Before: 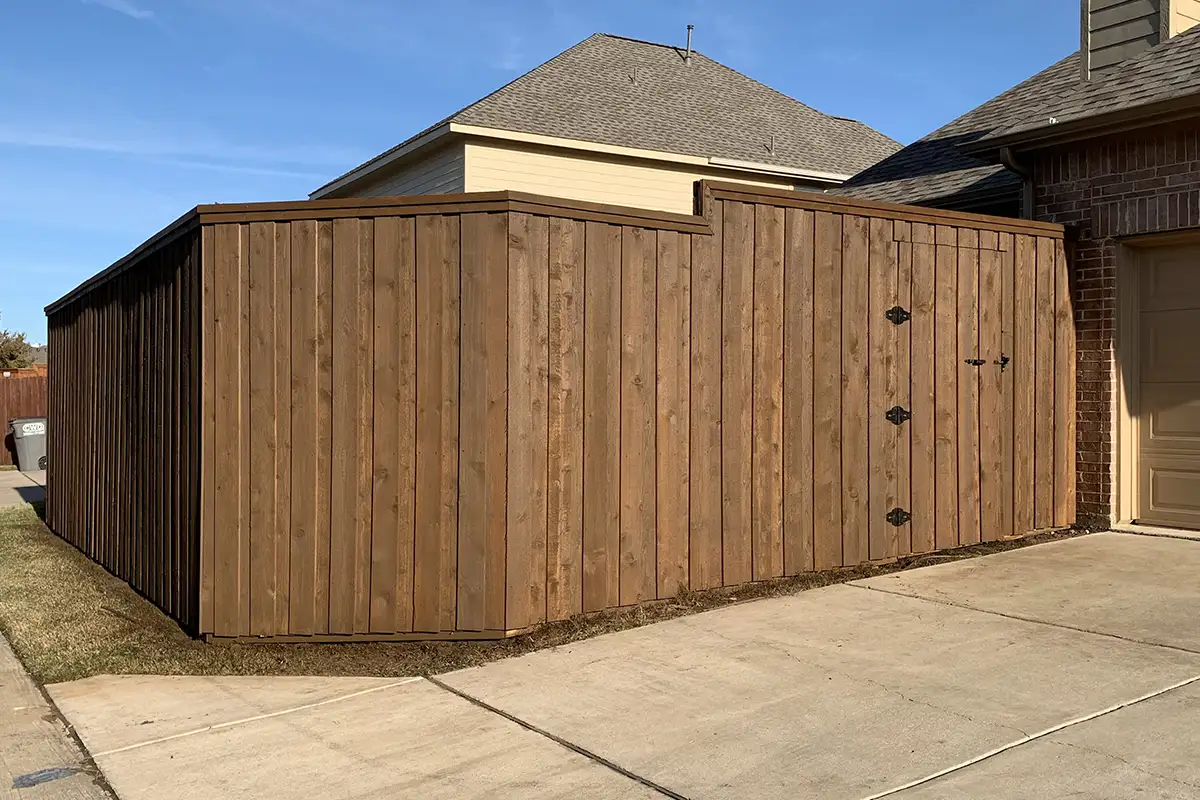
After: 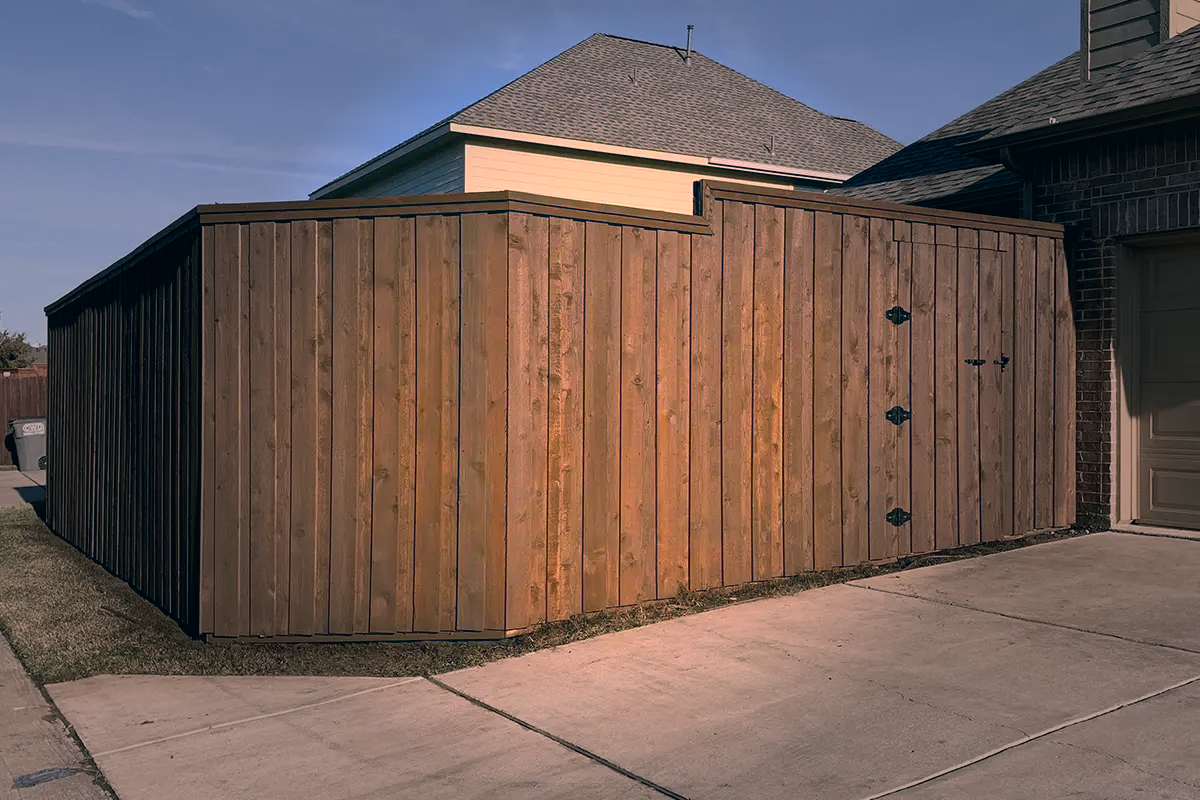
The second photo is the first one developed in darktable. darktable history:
vignetting: fall-off start 31.28%, fall-off radius 34.64%, brightness -0.575
color correction: highlights a* 17.03, highlights b* 0.205, shadows a* -15.38, shadows b* -14.56, saturation 1.5
